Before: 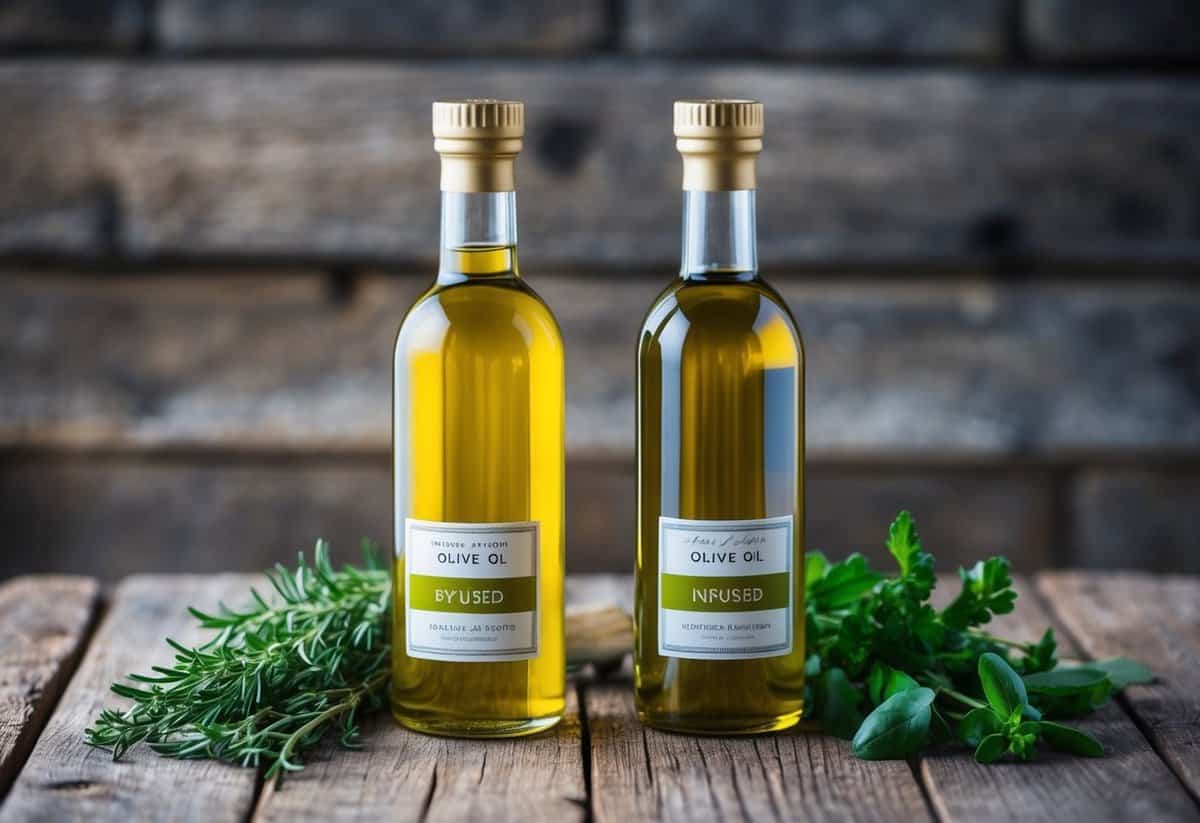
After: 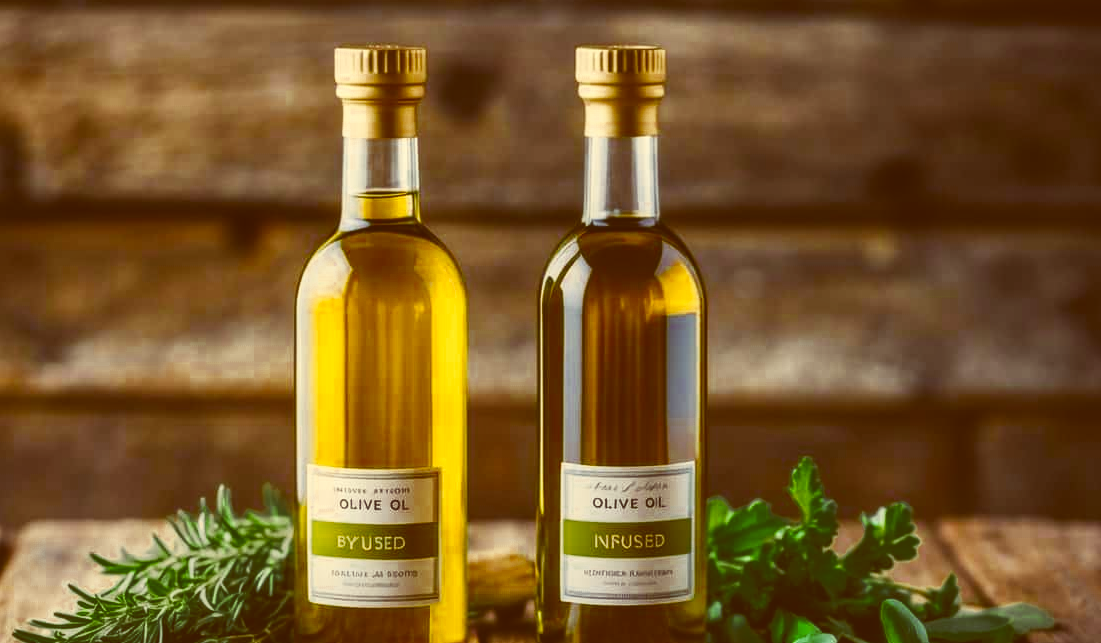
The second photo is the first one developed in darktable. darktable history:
color correction: highlights a* 0.986, highlights b* 23.62, shadows a* 16.33, shadows b* 24.86
exposure: black level correction -0.036, exposure -0.496 EV, compensate highlight preservation false
color zones: curves: ch0 [(0.11, 0.396) (0.195, 0.36) (0.25, 0.5) (0.303, 0.412) (0.357, 0.544) (0.75, 0.5) (0.967, 0.328)]; ch1 [(0, 0.468) (0.112, 0.512) (0.202, 0.6) (0.25, 0.5) (0.307, 0.352) (0.357, 0.544) (0.75, 0.5) (0.963, 0.524)]
color balance rgb: power › hue 62.84°, perceptual saturation grading › global saturation 24.825%, perceptual saturation grading › highlights -50.722%, perceptual saturation grading › mid-tones 19.183%, perceptual saturation grading › shadows 62.018%
crop: left 8.225%, top 6.59%, bottom 15.213%
tone curve: curves: ch0 [(0, 0.039) (0.104, 0.094) (0.285, 0.301) (0.673, 0.796) (0.845, 0.932) (0.994, 0.971)]; ch1 [(0, 0) (0.356, 0.385) (0.424, 0.405) (0.498, 0.502) (0.586, 0.57) (0.657, 0.642) (1, 1)]; ch2 [(0, 0) (0.424, 0.438) (0.46, 0.453) (0.515, 0.505) (0.557, 0.57) (0.612, 0.583) (0.722, 0.67) (1, 1)], color space Lab, linked channels, preserve colors none
contrast brightness saturation: contrast 0.082, saturation 0.022
local contrast: on, module defaults
